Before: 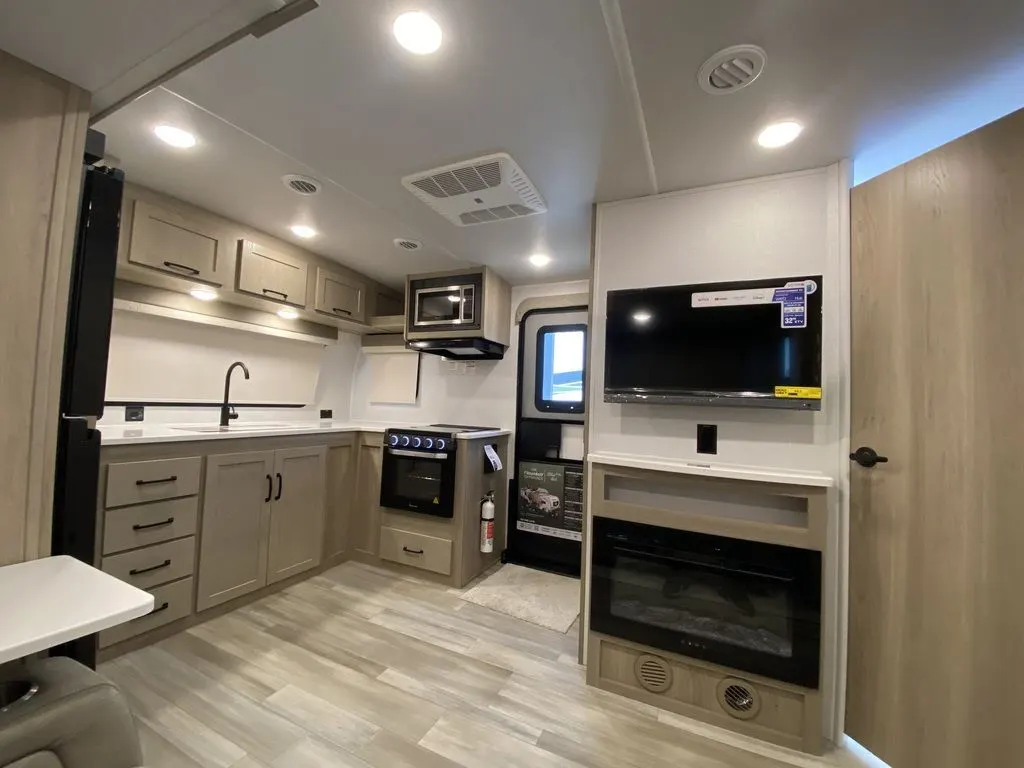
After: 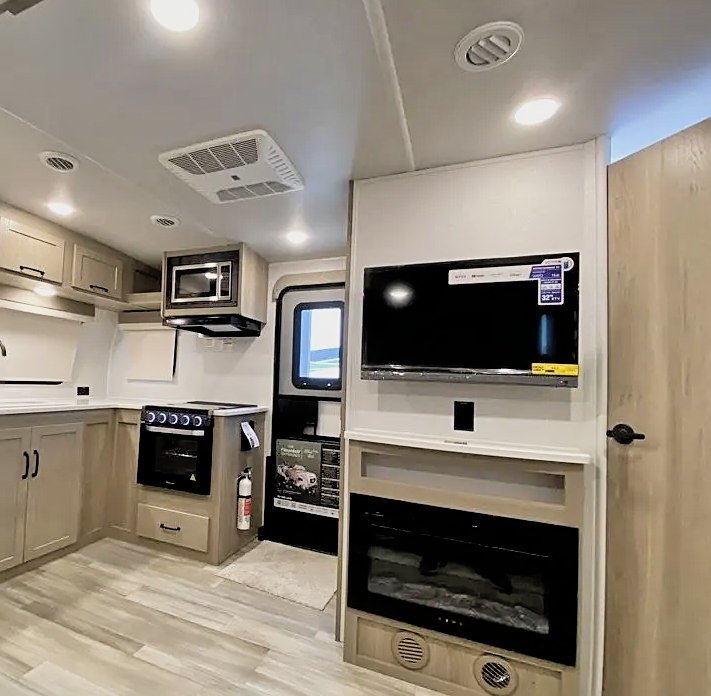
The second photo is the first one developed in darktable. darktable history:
sharpen: on, module defaults
tone equalizer: -7 EV 0.164 EV, -6 EV 0.617 EV, -5 EV 1.17 EV, -4 EV 1.32 EV, -3 EV 1.15 EV, -2 EV 0.6 EV, -1 EV 0.162 EV
filmic rgb: black relative exposure -5.01 EV, white relative exposure 3.5 EV, threshold 3.05 EV, hardness 3.16, contrast 1.386, highlights saturation mix -28.64%, enable highlight reconstruction true
crop and rotate: left 23.824%, top 3.056%, right 6.69%, bottom 6.282%
